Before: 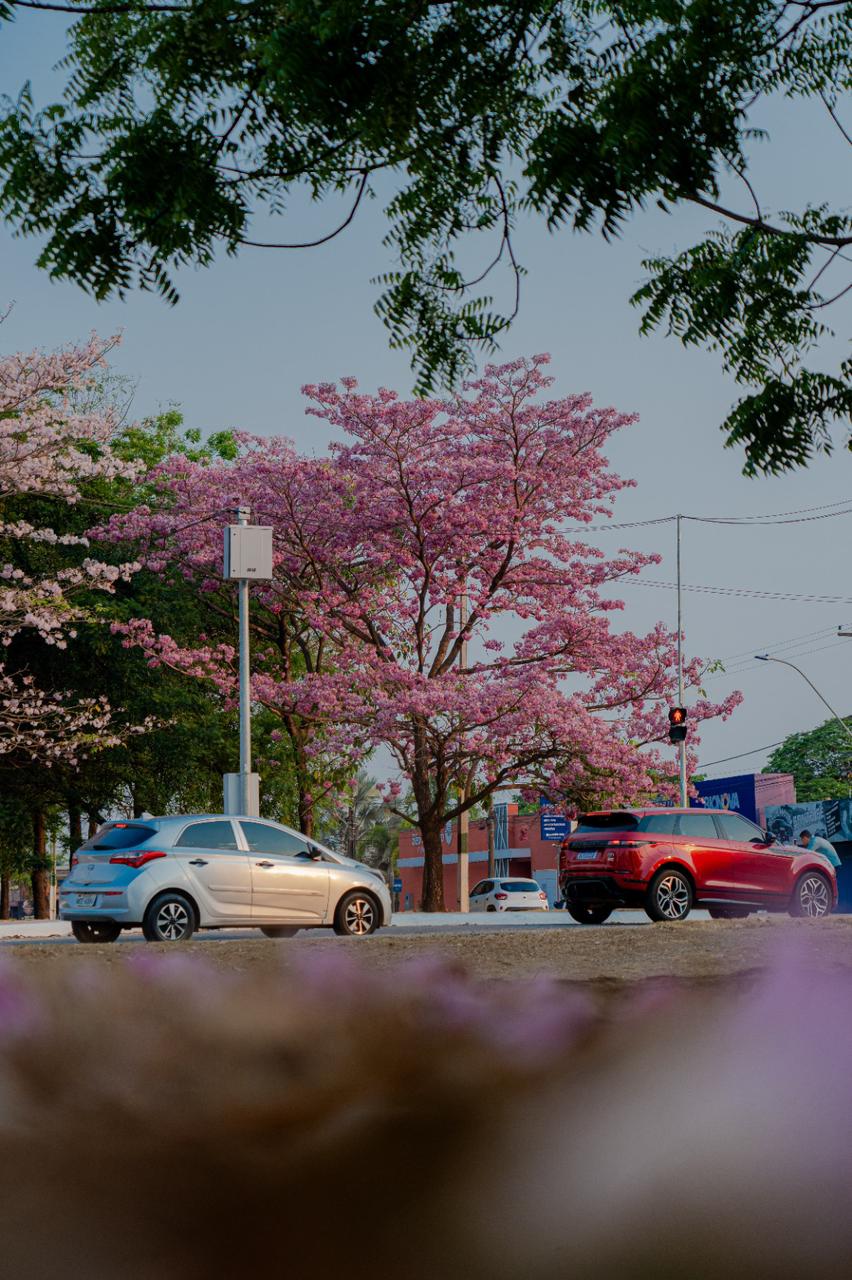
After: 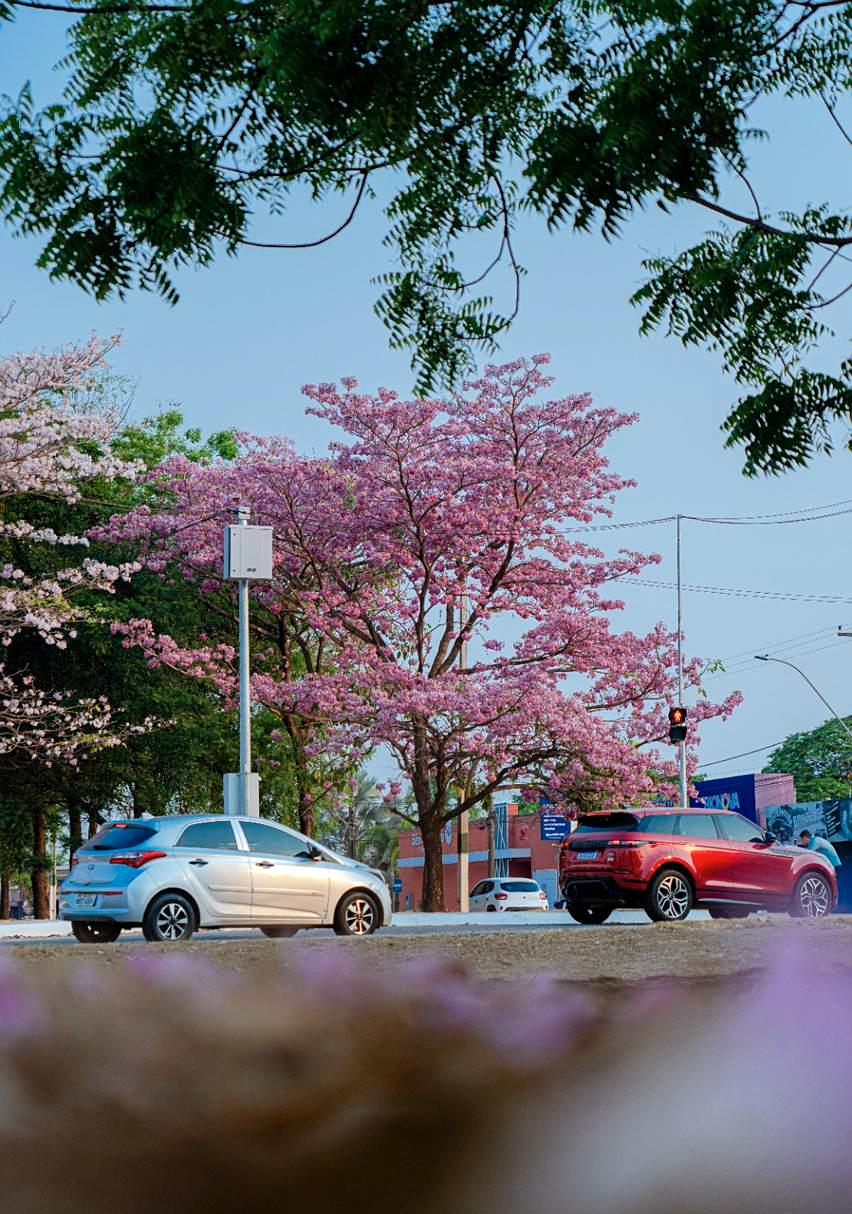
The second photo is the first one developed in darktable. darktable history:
color calibration: illuminant Planckian (black body), x 0.368, y 0.361, temperature 4275.92 K
exposure: exposure 0.574 EV, compensate highlight preservation false
sharpen: amount 0.2
crop and rotate: top 0%, bottom 5.097%
